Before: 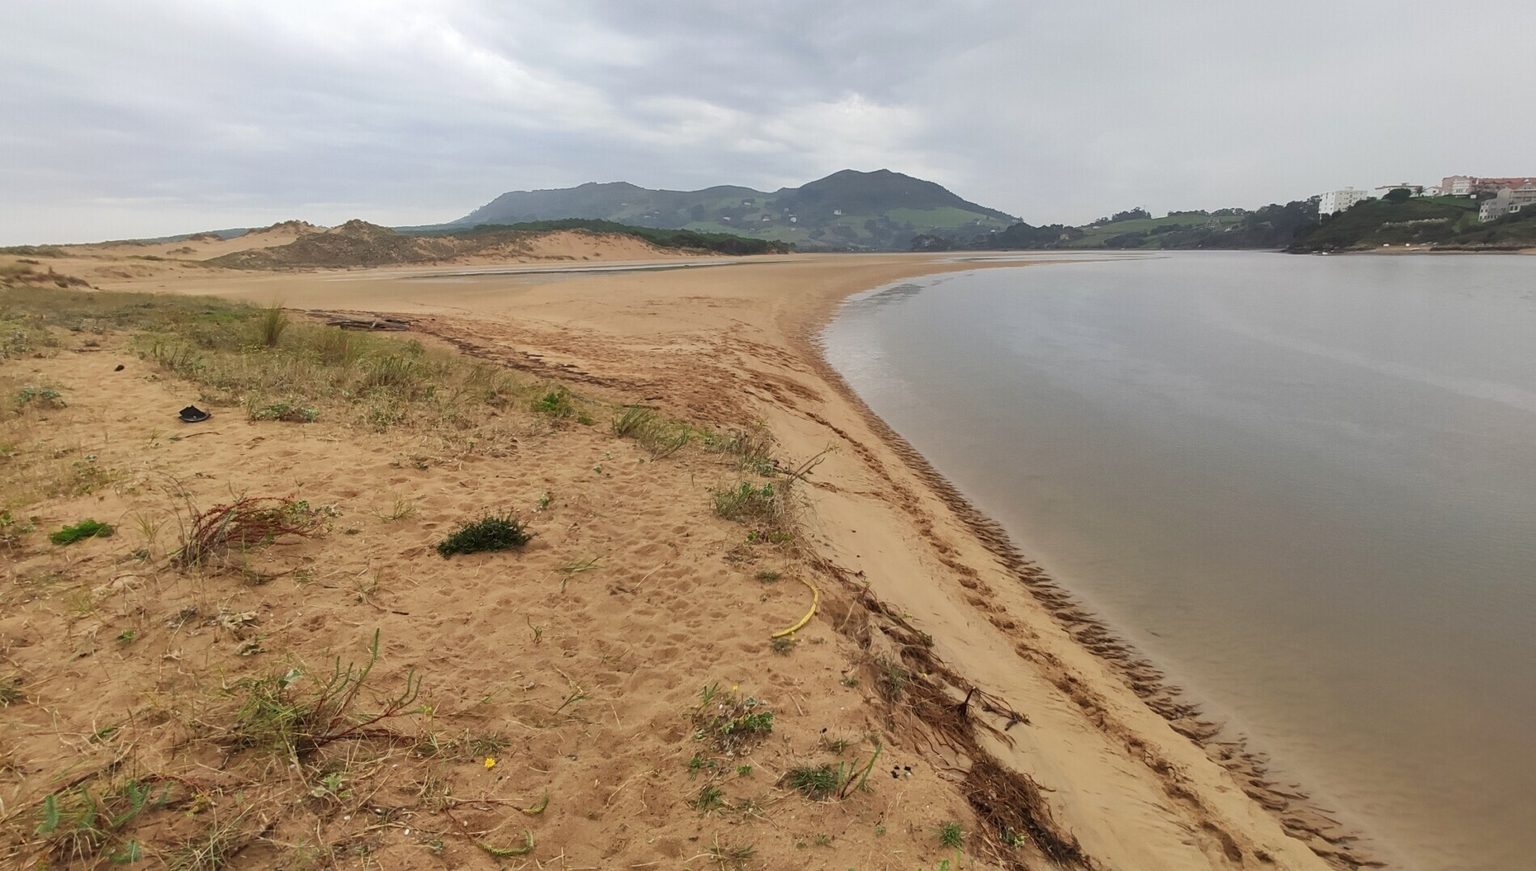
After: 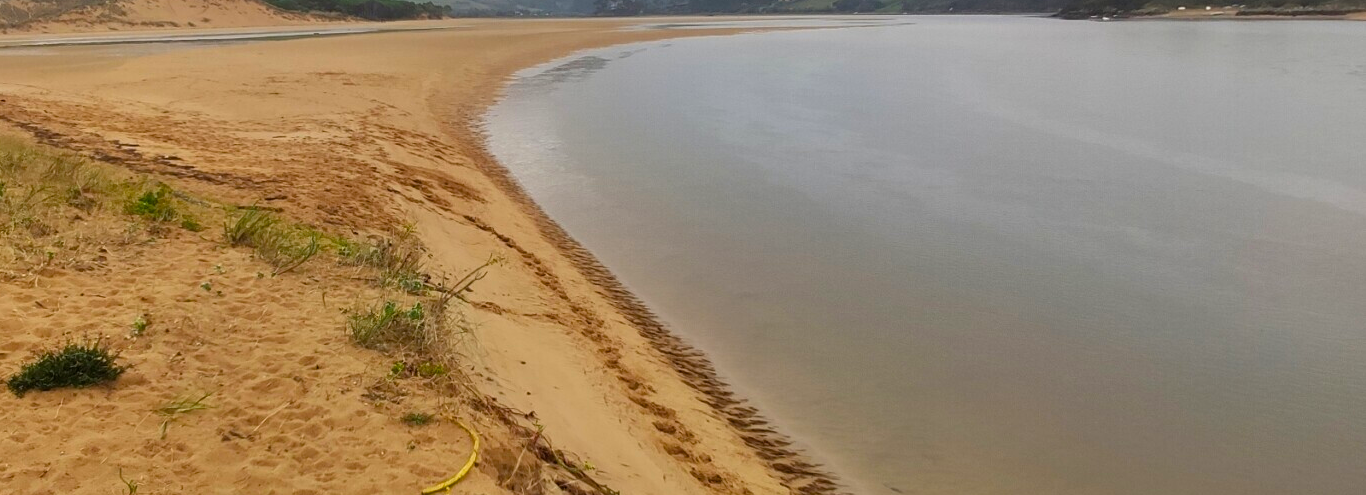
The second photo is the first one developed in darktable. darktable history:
color balance rgb: perceptual saturation grading › global saturation 36.401%
crop and rotate: left 28.064%, top 27.377%, bottom 26.646%
color correction: highlights b* 0.029
